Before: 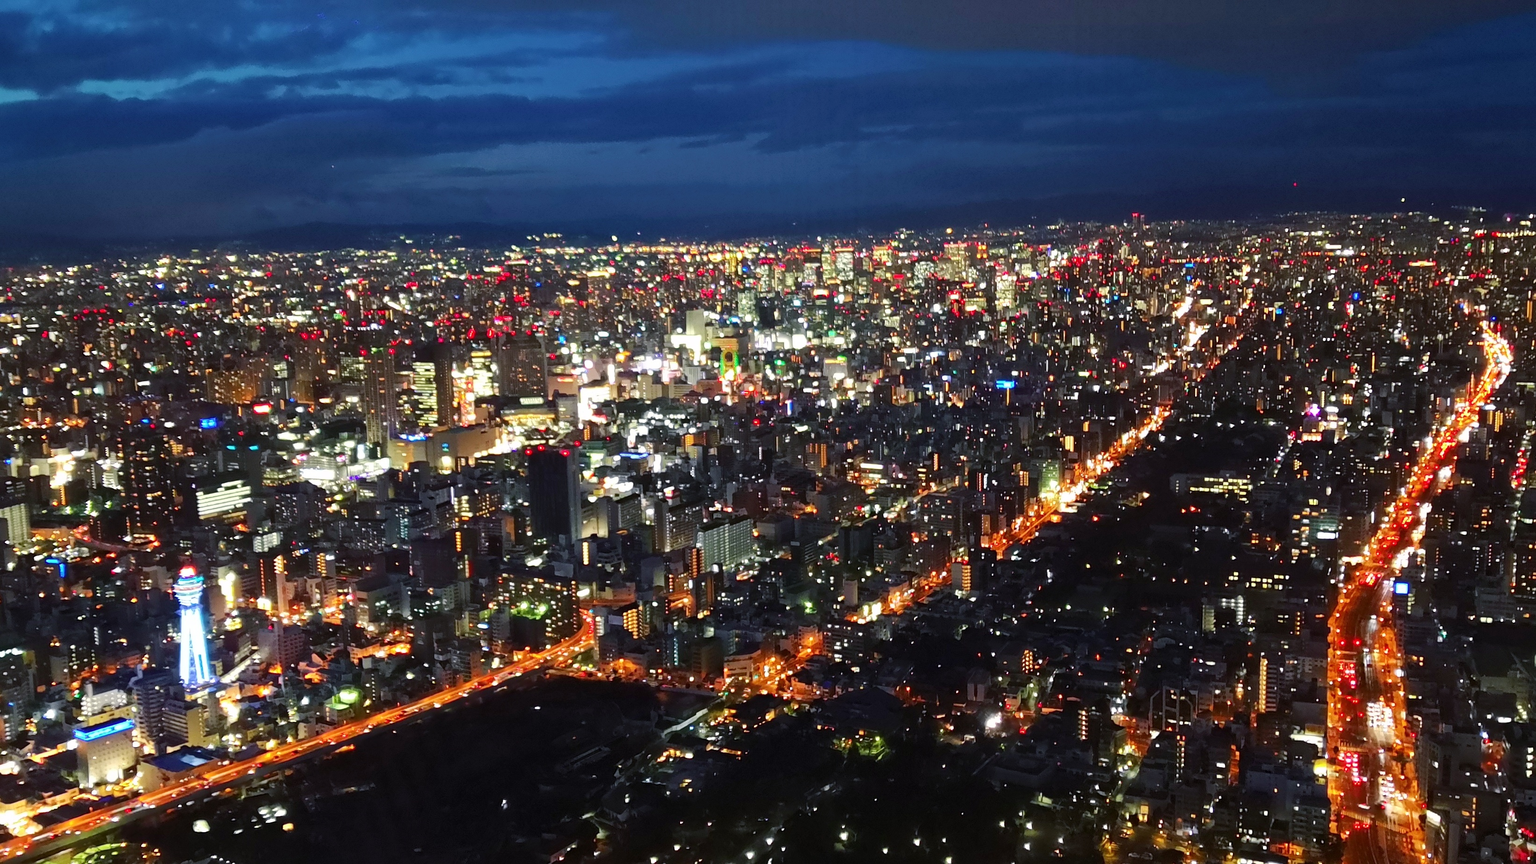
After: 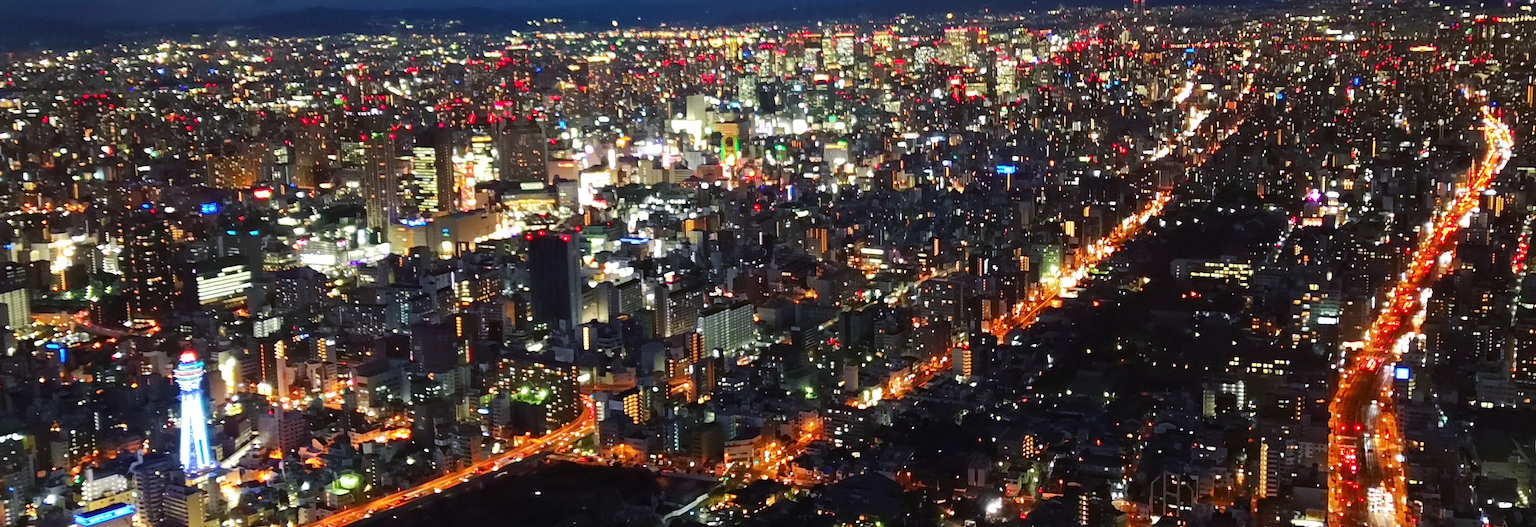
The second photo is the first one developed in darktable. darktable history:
crop and rotate: top 24.959%, bottom 14.005%
